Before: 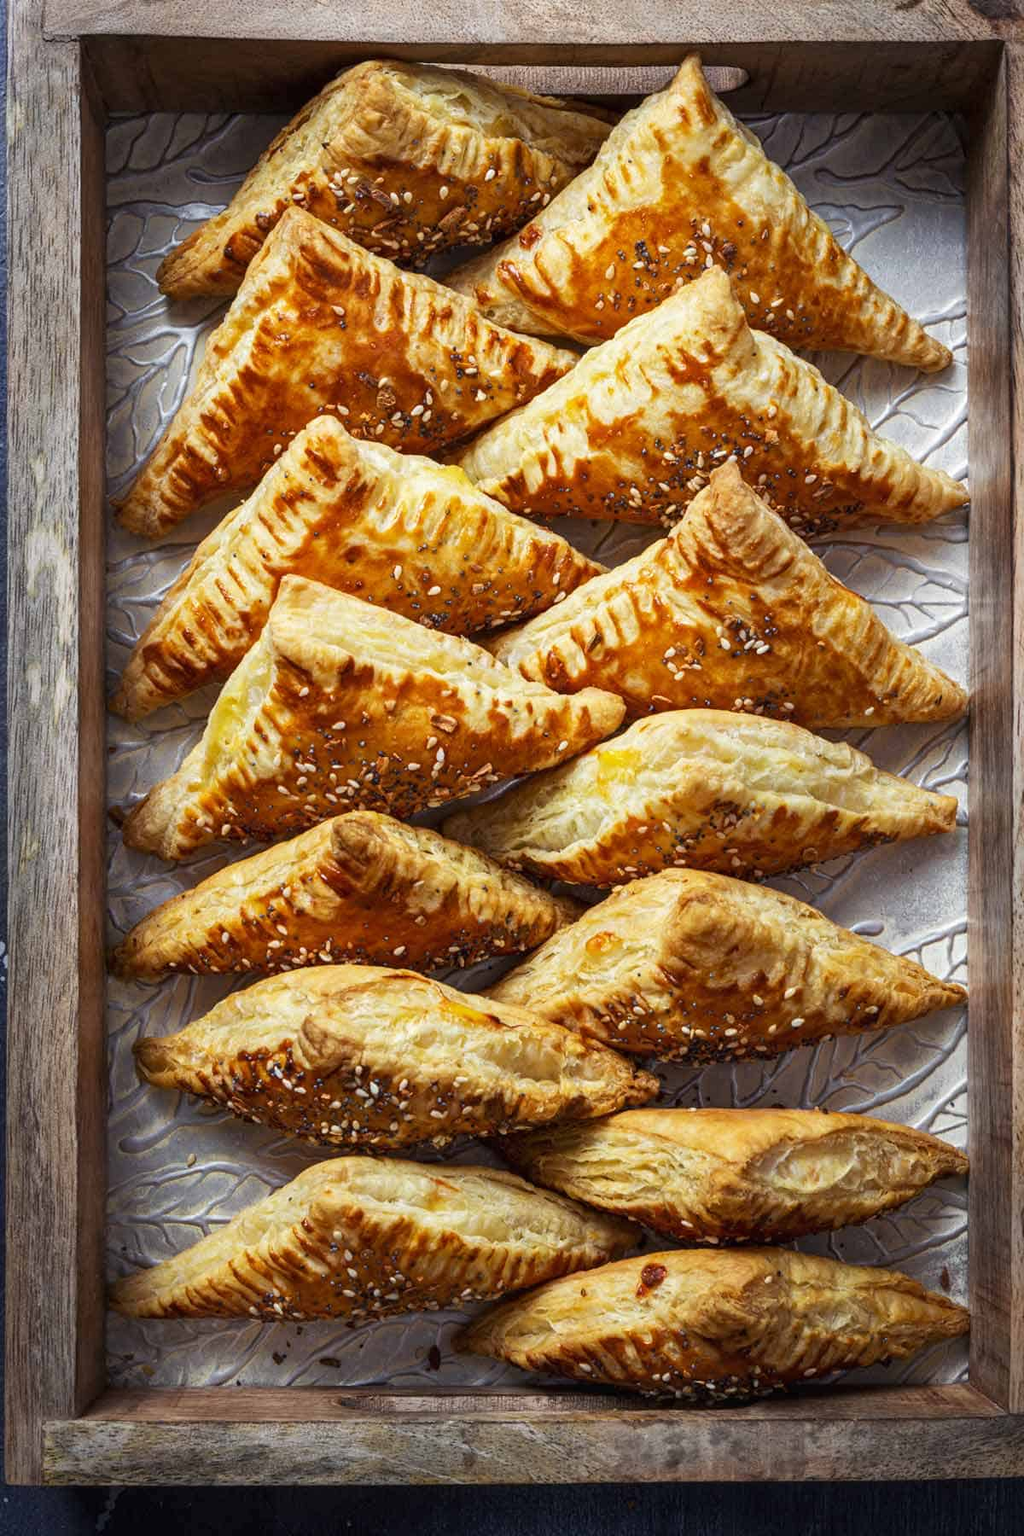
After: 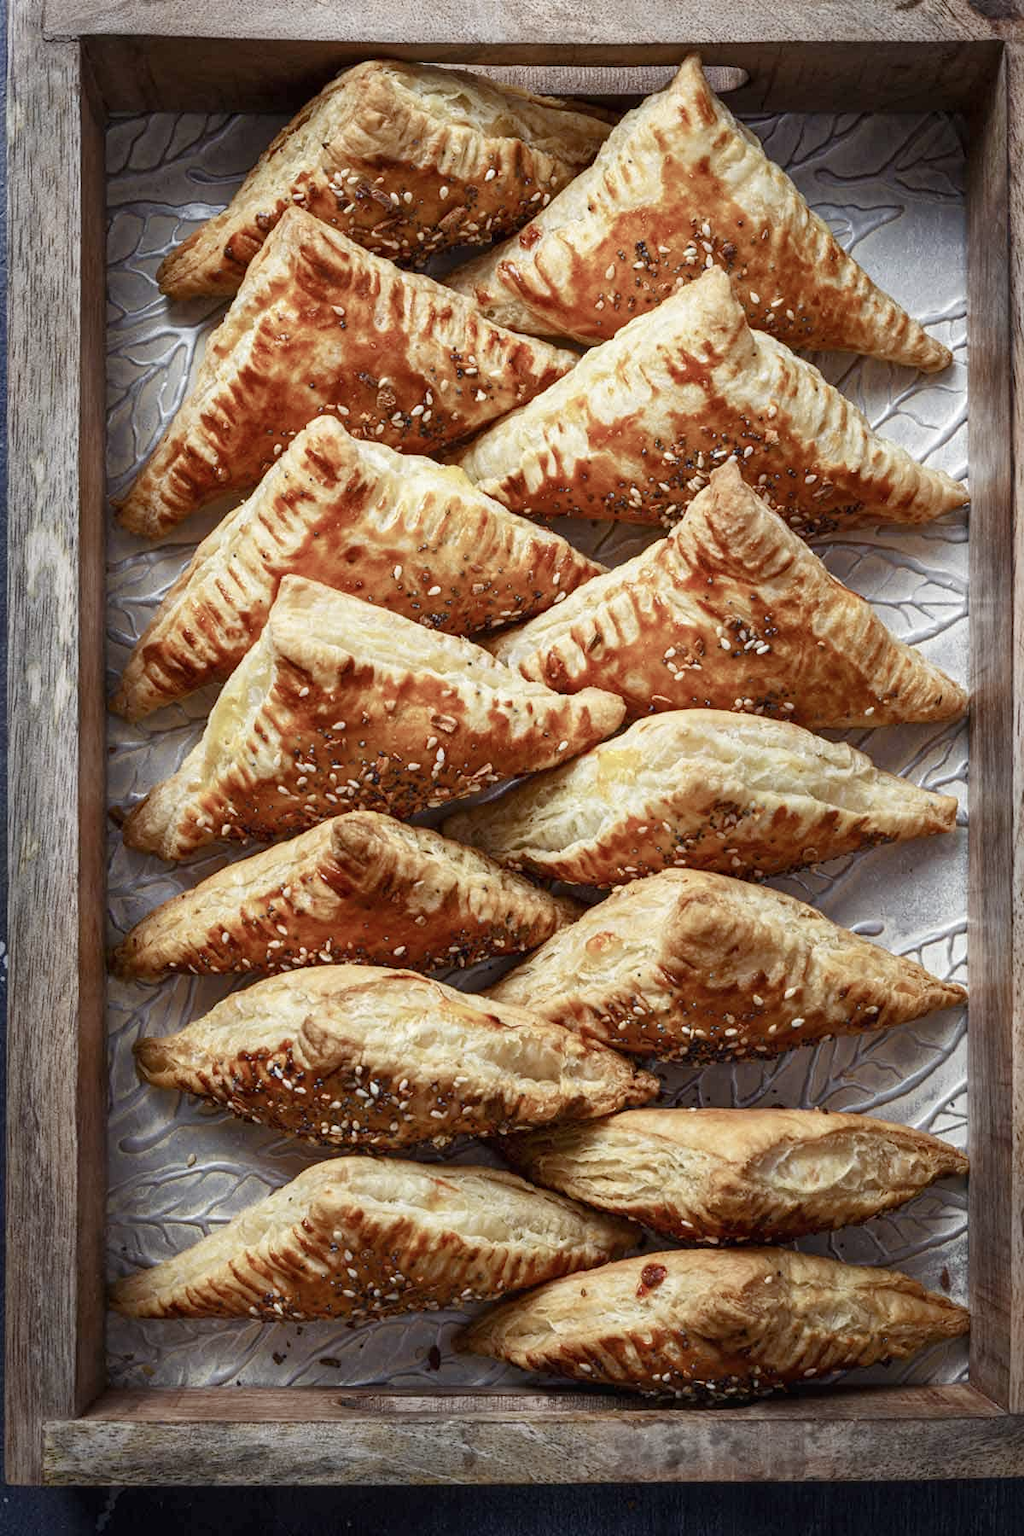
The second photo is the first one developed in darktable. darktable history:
color balance rgb: linear chroma grading › shadows -6.294%, linear chroma grading › highlights -8.096%, linear chroma grading › global chroma -10.442%, linear chroma grading › mid-tones -7.916%, perceptual saturation grading › global saturation 0.633%, perceptual saturation grading › highlights -30.029%, perceptual saturation grading › shadows 19.565%
